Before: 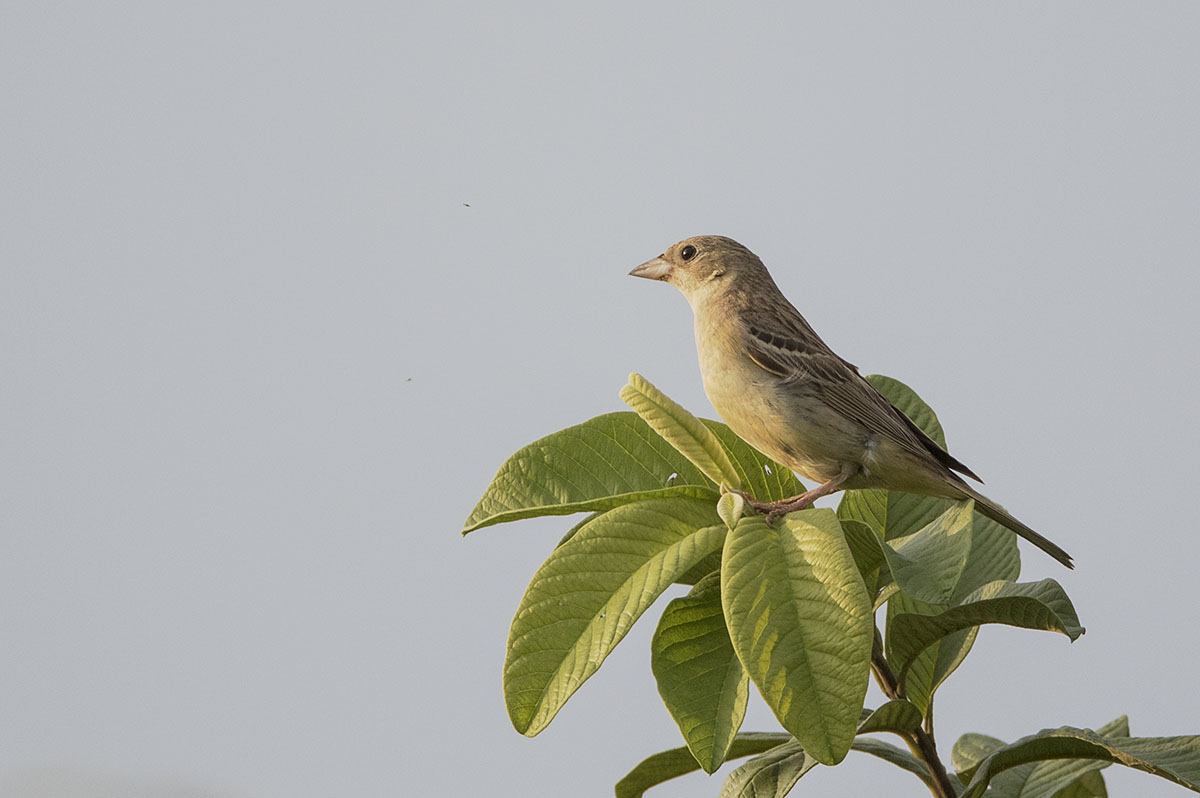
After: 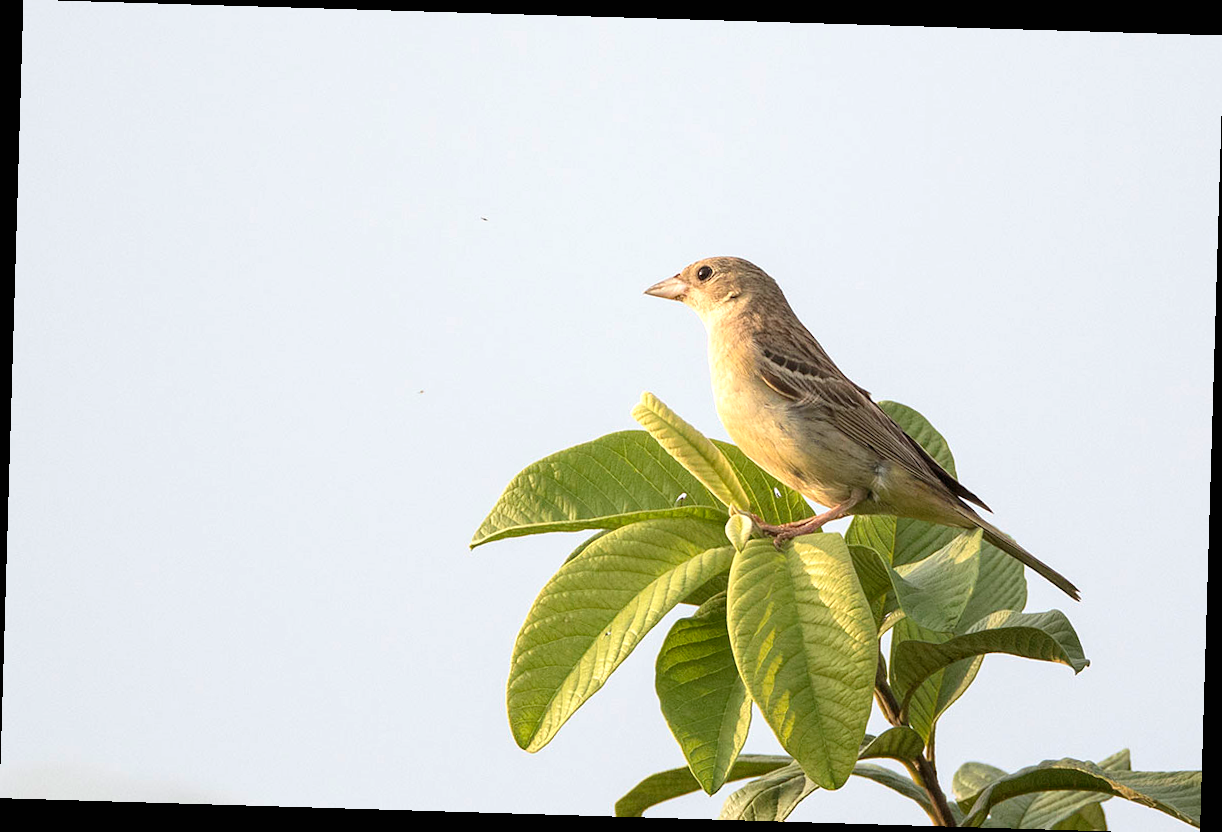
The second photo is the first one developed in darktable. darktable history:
rotate and perspective: rotation 1.72°, automatic cropping off
levels: levels [0, 0.48, 0.961]
exposure: black level correction 0, exposure 1.6 EV, compensate exposure bias true, compensate highlight preservation false
